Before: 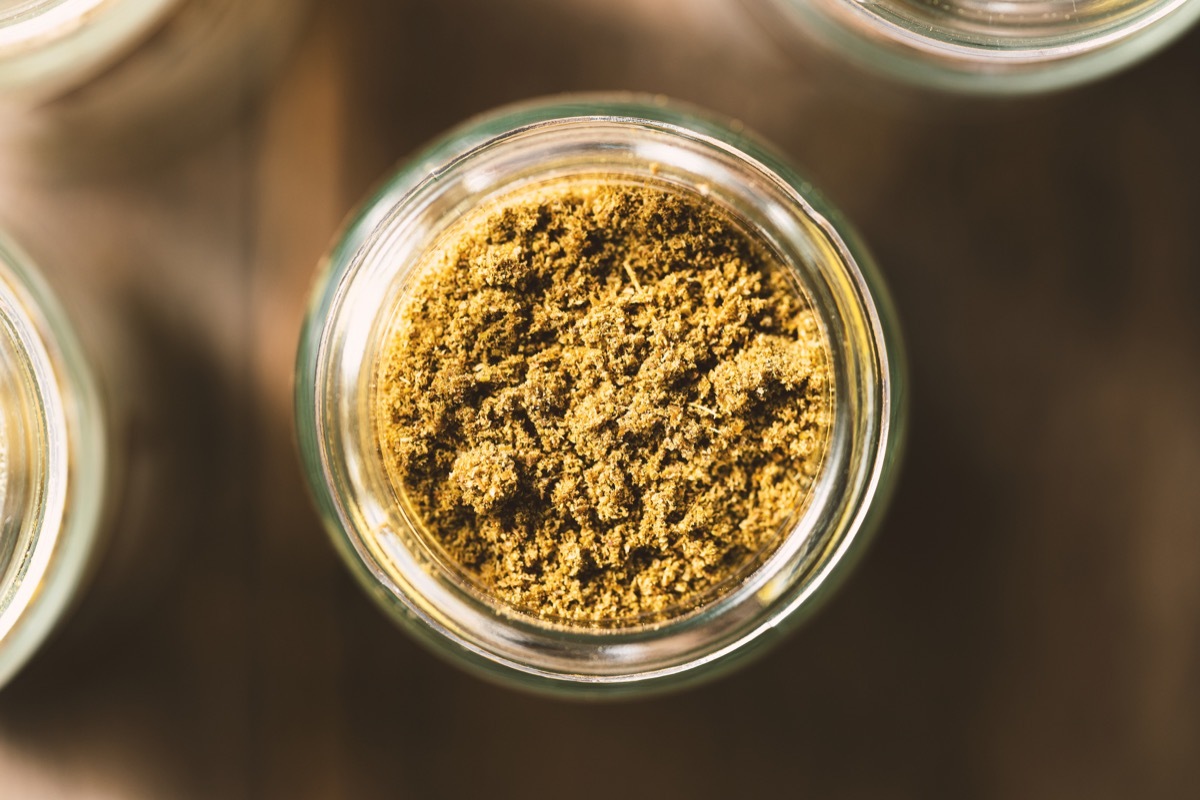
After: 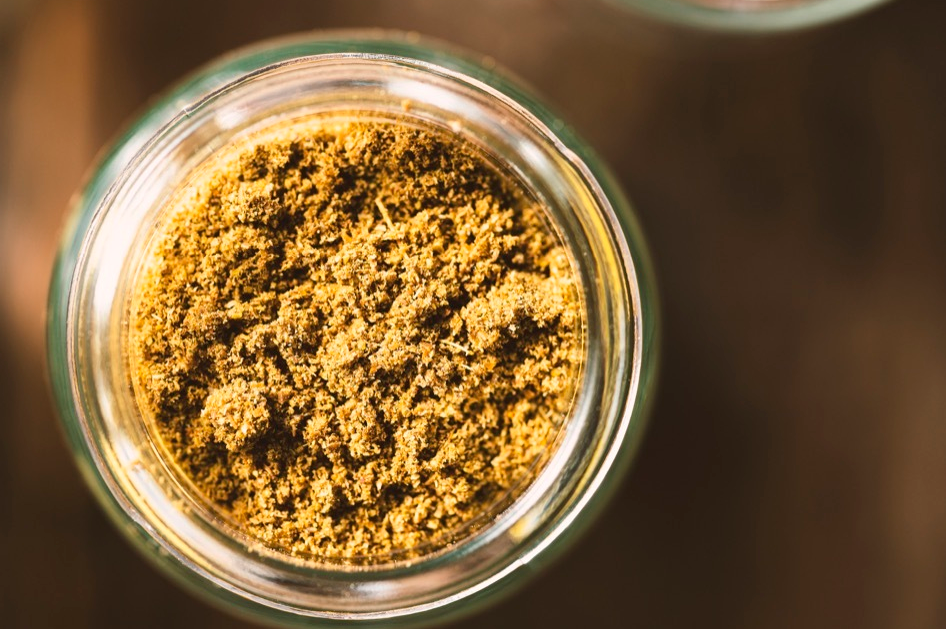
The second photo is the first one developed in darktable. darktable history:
crop and rotate: left 20.74%, top 7.912%, right 0.375%, bottom 13.378%
white balance: red 1, blue 1
